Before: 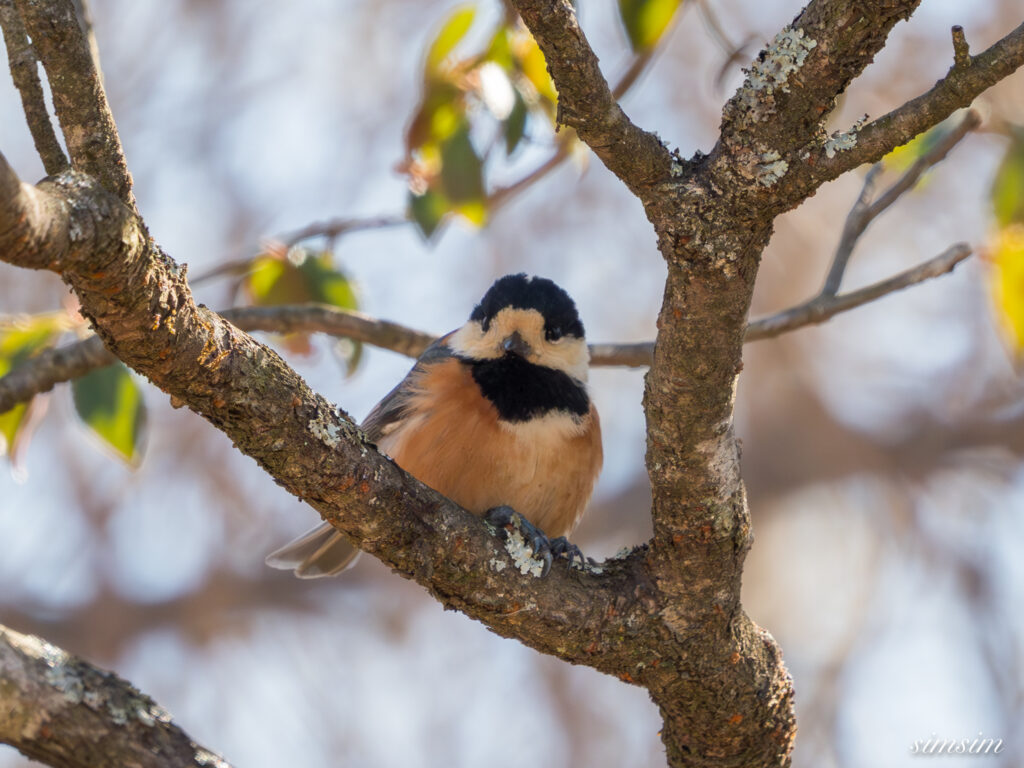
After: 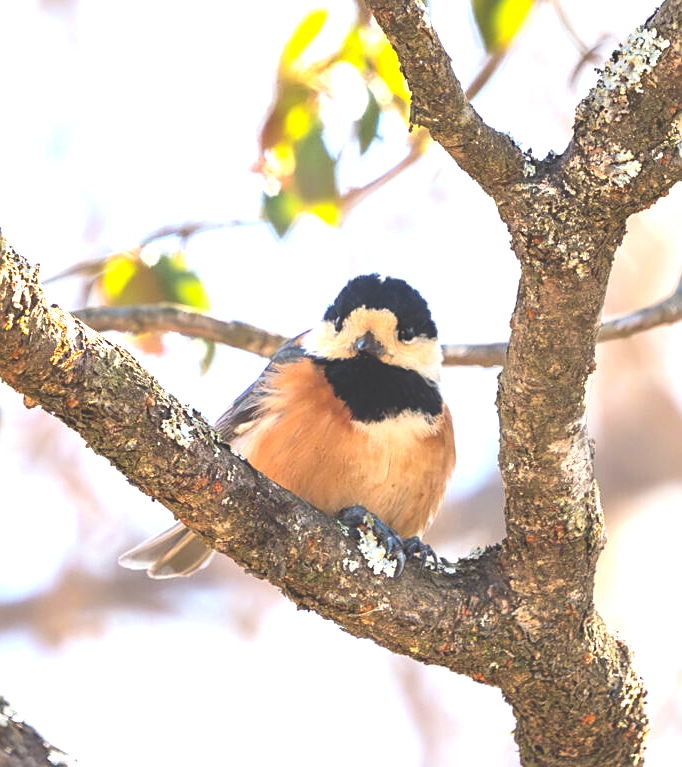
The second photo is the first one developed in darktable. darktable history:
crop and rotate: left 14.385%, right 18.948%
contrast brightness saturation: contrast 0.13, brightness -0.05, saturation 0.16
exposure: black level correction -0.023, exposure 1.397 EV, compensate highlight preservation false
sharpen: on, module defaults
white balance: red 0.982, blue 1.018
